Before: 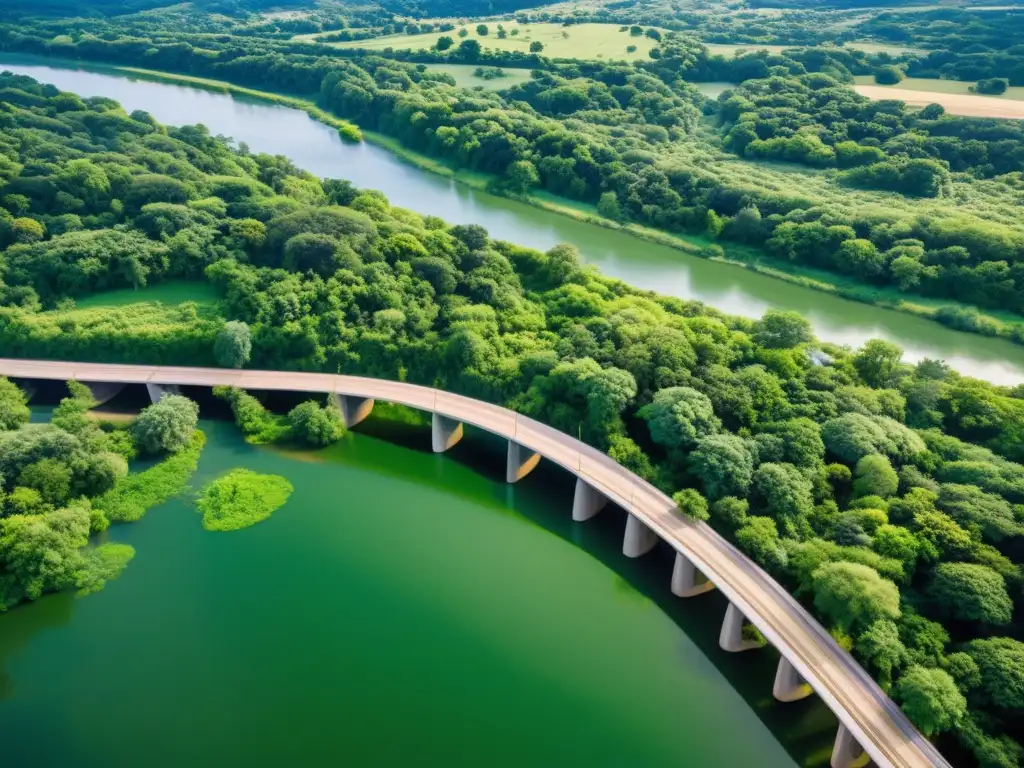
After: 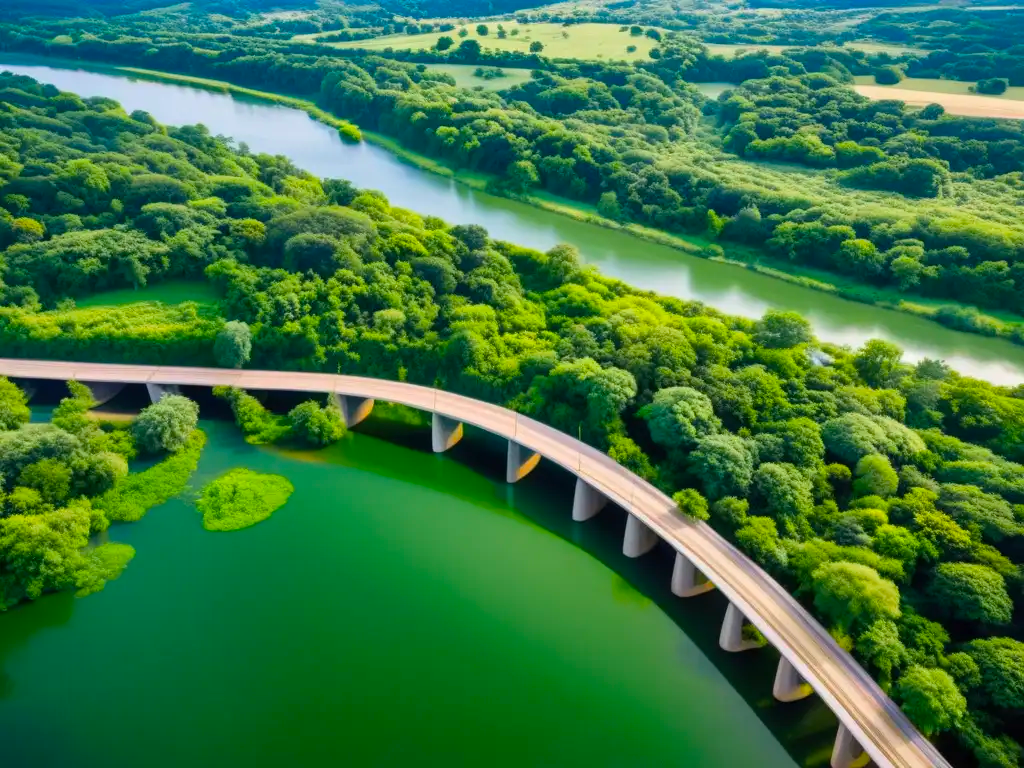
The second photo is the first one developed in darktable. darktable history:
color balance rgb: linear chroma grading › global chroma 0.259%, perceptual saturation grading › global saturation 25.555%, global vibrance 20%
